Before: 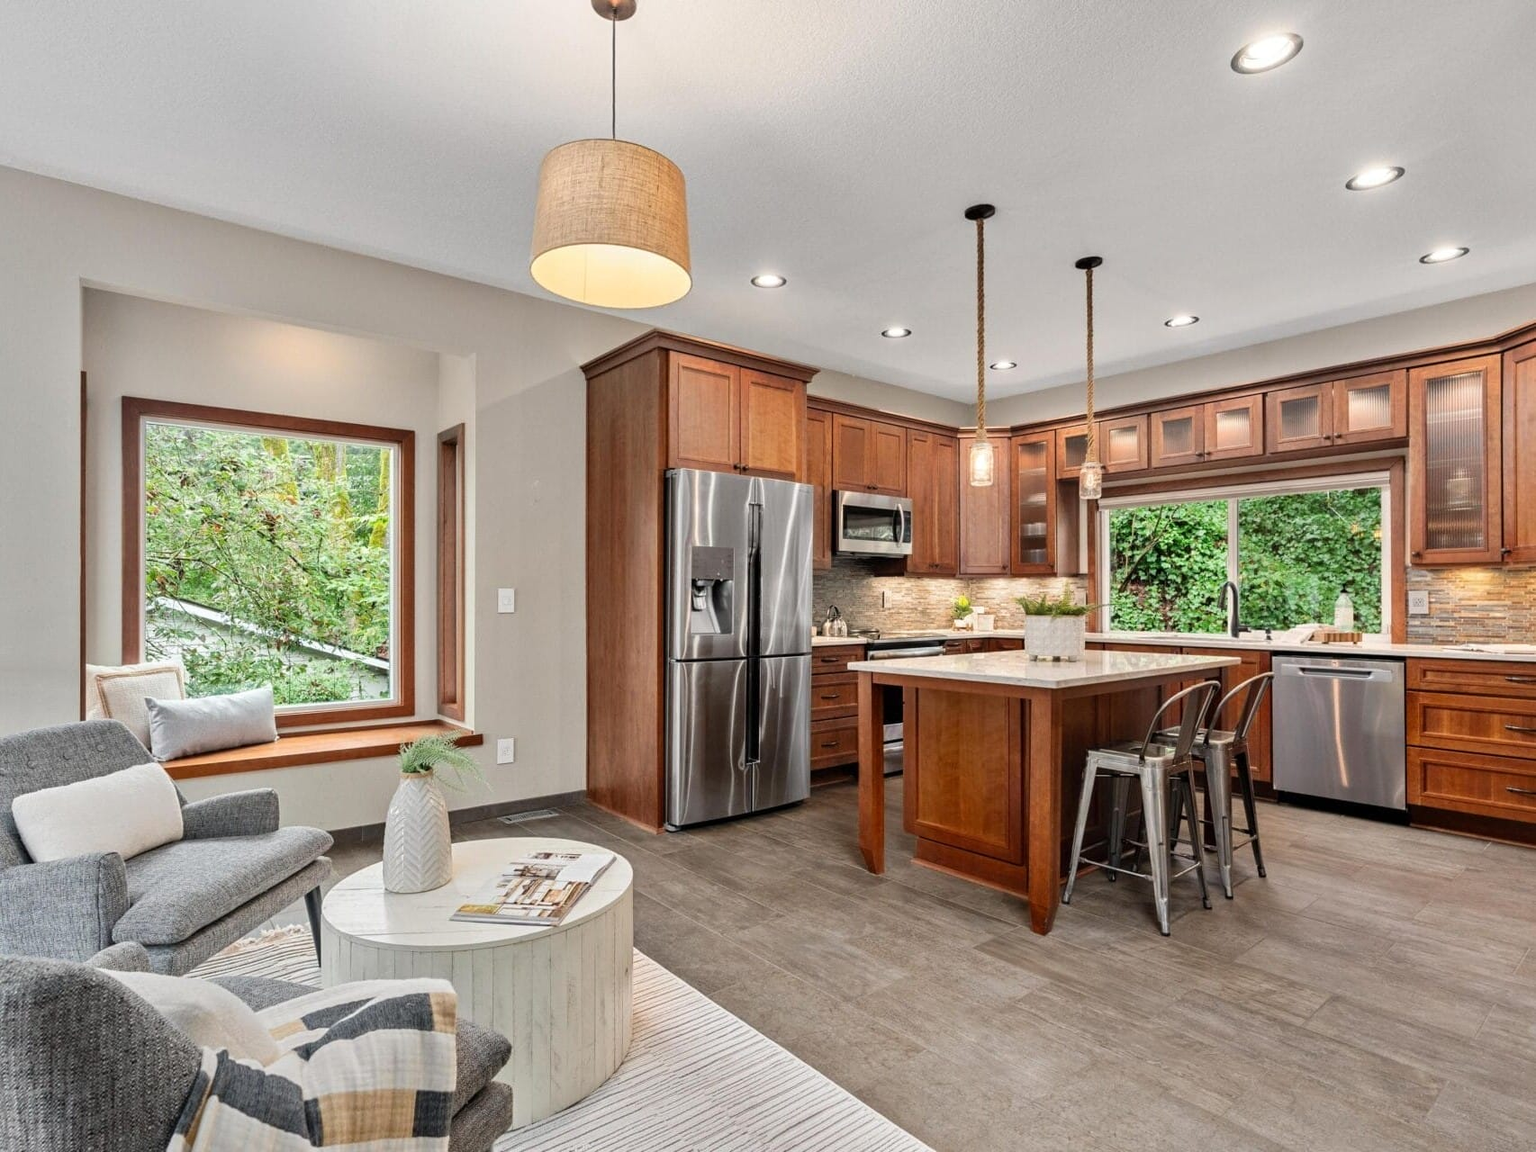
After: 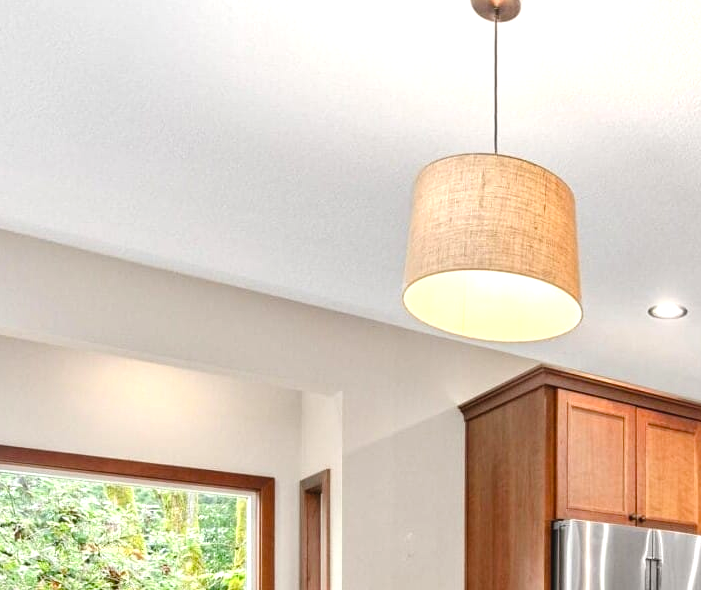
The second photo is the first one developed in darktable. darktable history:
color balance rgb: global offset › luminance 0.49%, global offset › hue 169.09°, perceptual saturation grading › global saturation 9.412%, perceptual saturation grading › highlights -12.927%, perceptual saturation grading › mid-tones 14.686%, perceptual saturation grading › shadows 23.417%
crop and rotate: left 10.912%, top 0.117%, right 47.941%, bottom 53.712%
exposure: exposure 0.565 EV, compensate highlight preservation false
